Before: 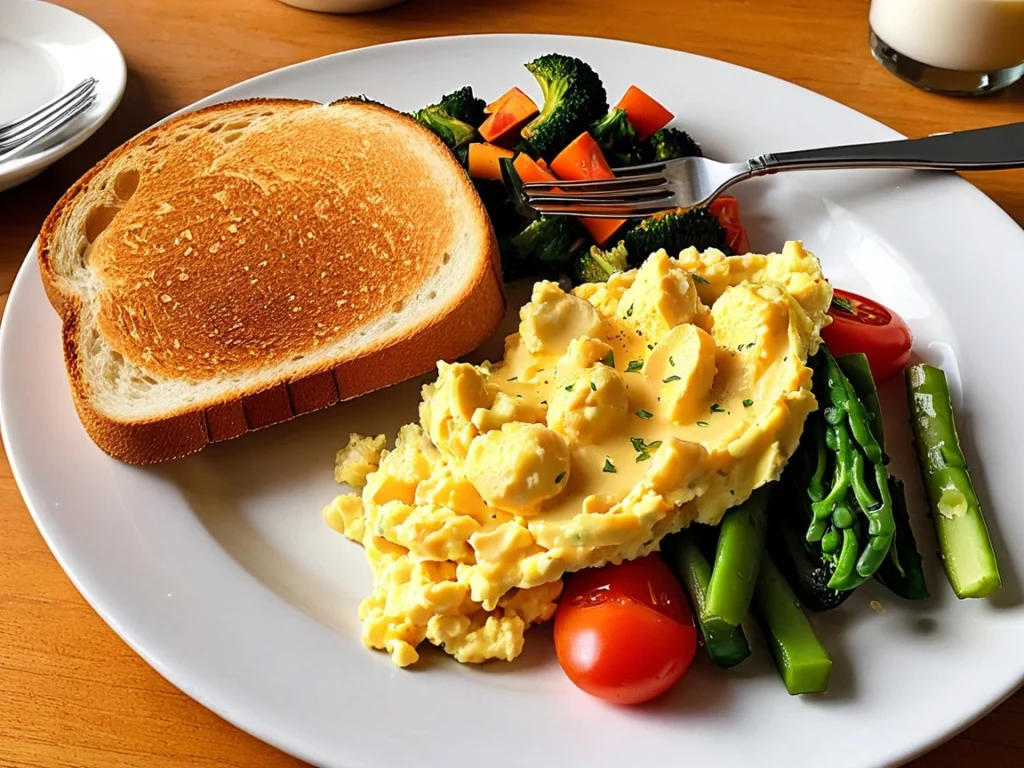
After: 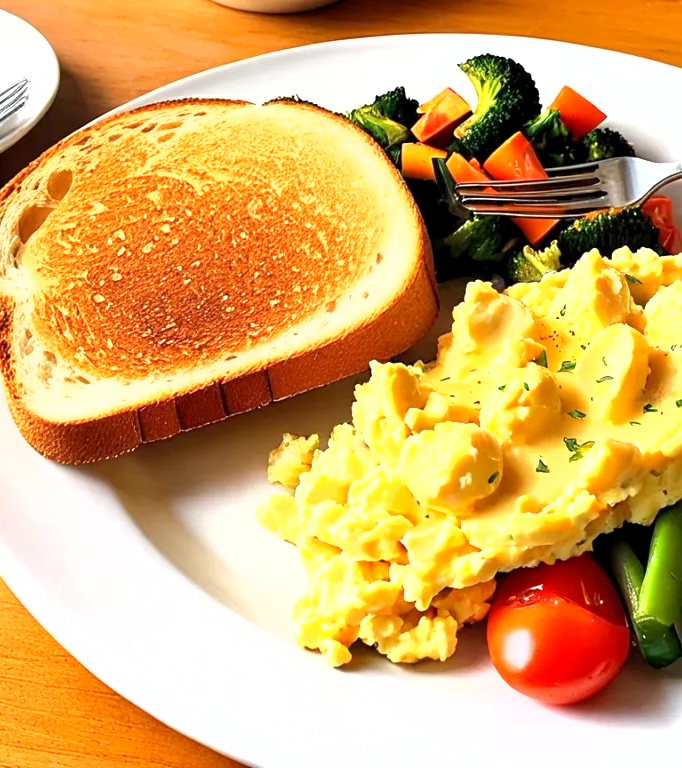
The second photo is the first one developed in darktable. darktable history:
crop and rotate: left 6.617%, right 26.717%
shadows and highlights: radius 125.46, shadows 21.19, highlights -21.19, low approximation 0.01
tone equalizer: on, module defaults
exposure: black level correction 0.001, exposure 1 EV, compensate highlight preservation false
